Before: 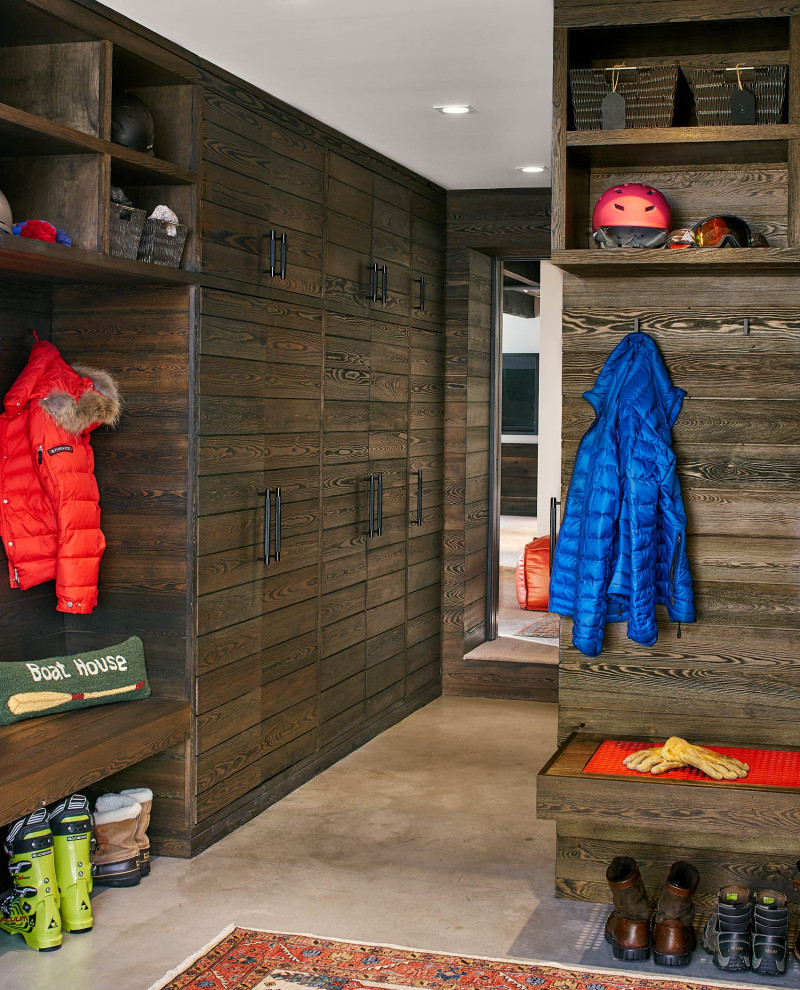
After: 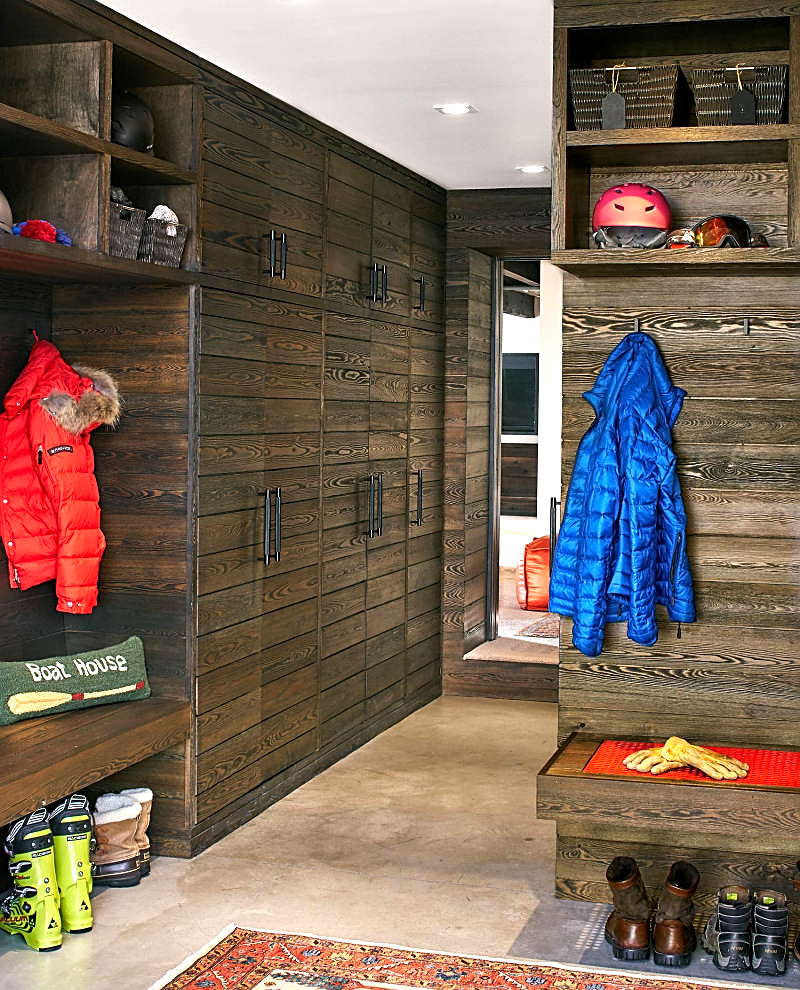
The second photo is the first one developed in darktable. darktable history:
sharpen: on, module defaults
tone equalizer: -8 EV -0.716 EV, -7 EV -0.67 EV, -6 EV -0.587 EV, -5 EV -0.421 EV, -3 EV 0.4 EV, -2 EV 0.6 EV, -1 EV 0.683 EV, +0 EV 0.746 EV, smoothing diameter 24.83%, edges refinement/feathering 14.31, preserve details guided filter
